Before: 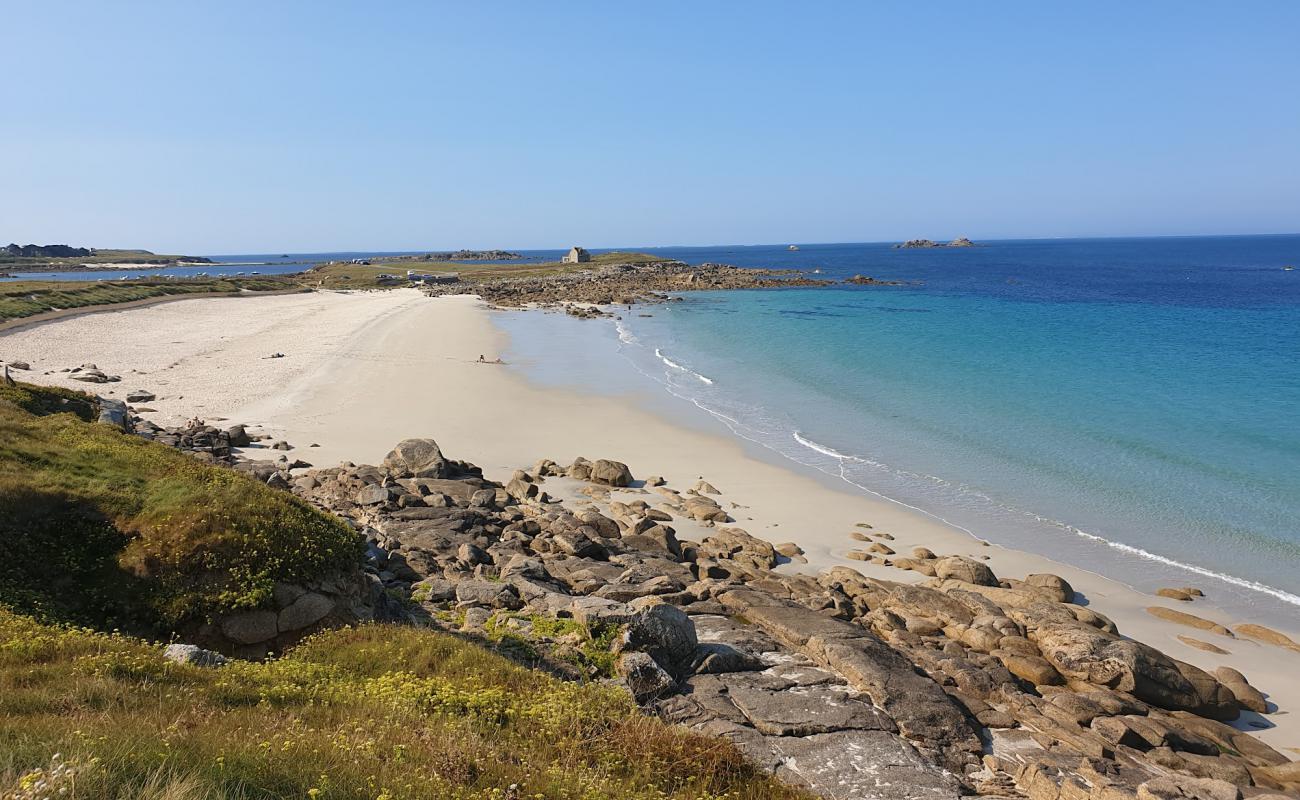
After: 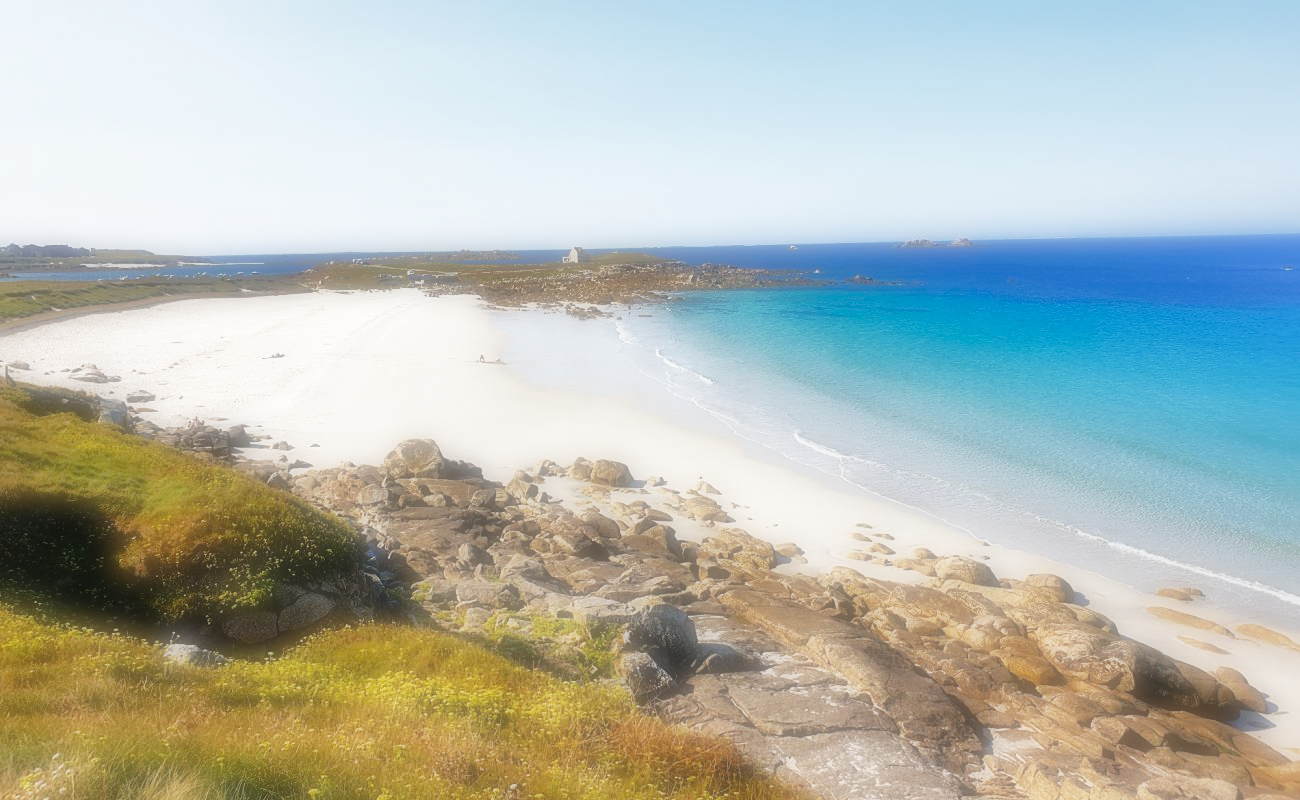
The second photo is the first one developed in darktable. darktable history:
shadows and highlights: shadows 40, highlights -60
soften: on, module defaults
base curve: curves: ch0 [(0, 0) (0.012, 0.01) (0.073, 0.168) (0.31, 0.711) (0.645, 0.957) (1, 1)], preserve colors none
